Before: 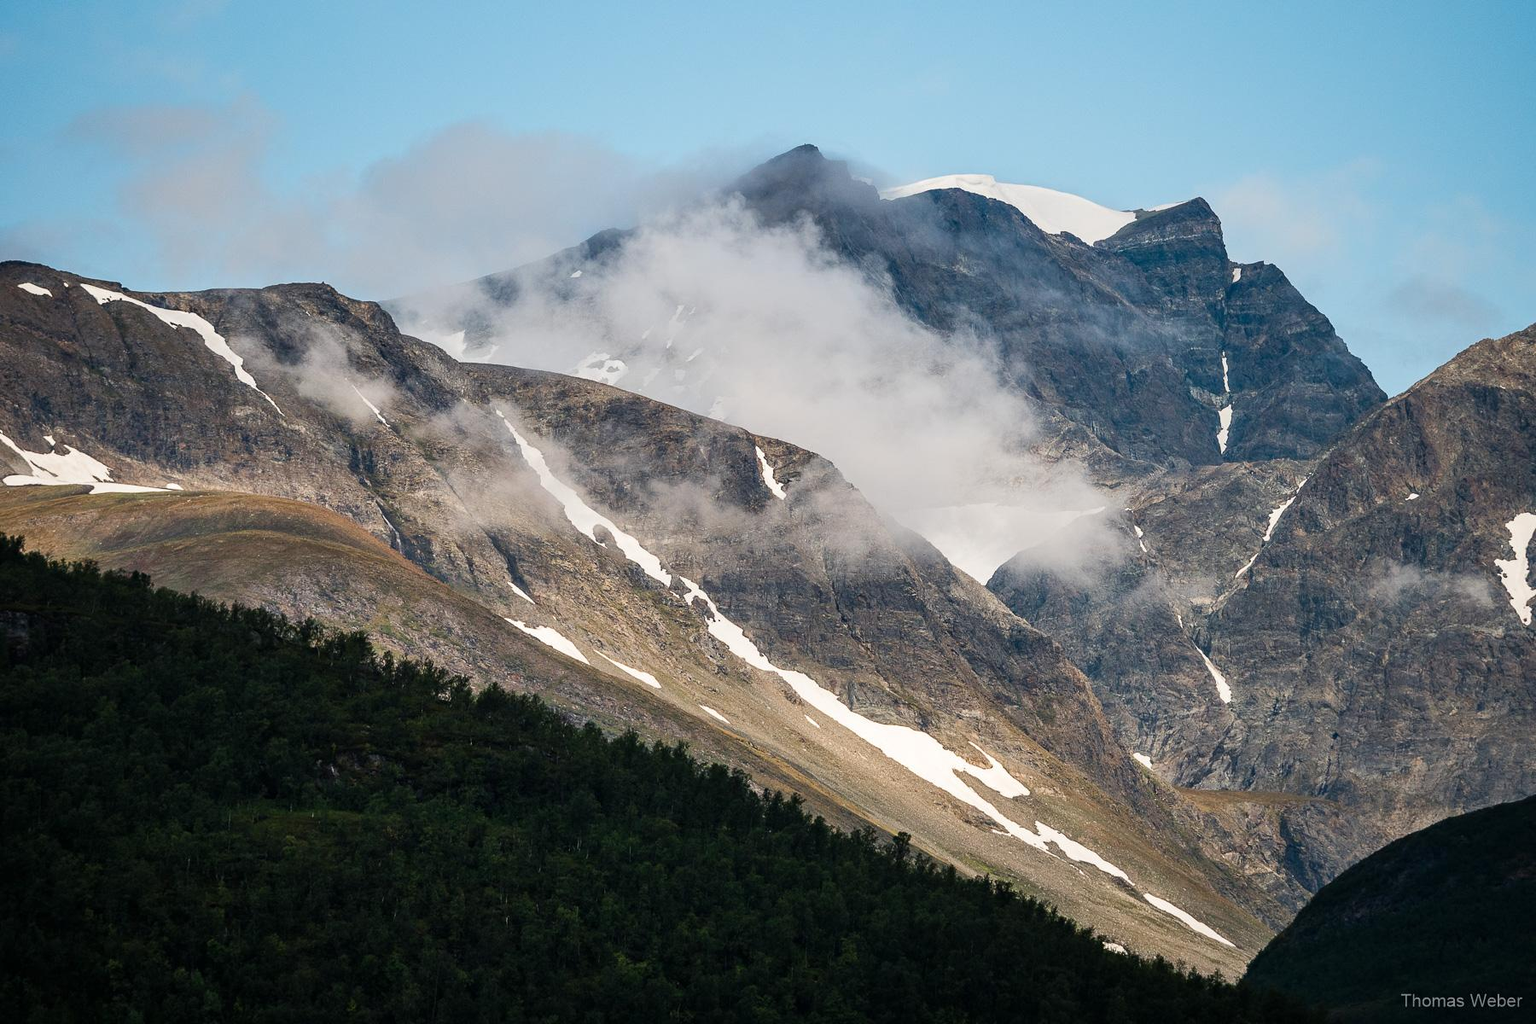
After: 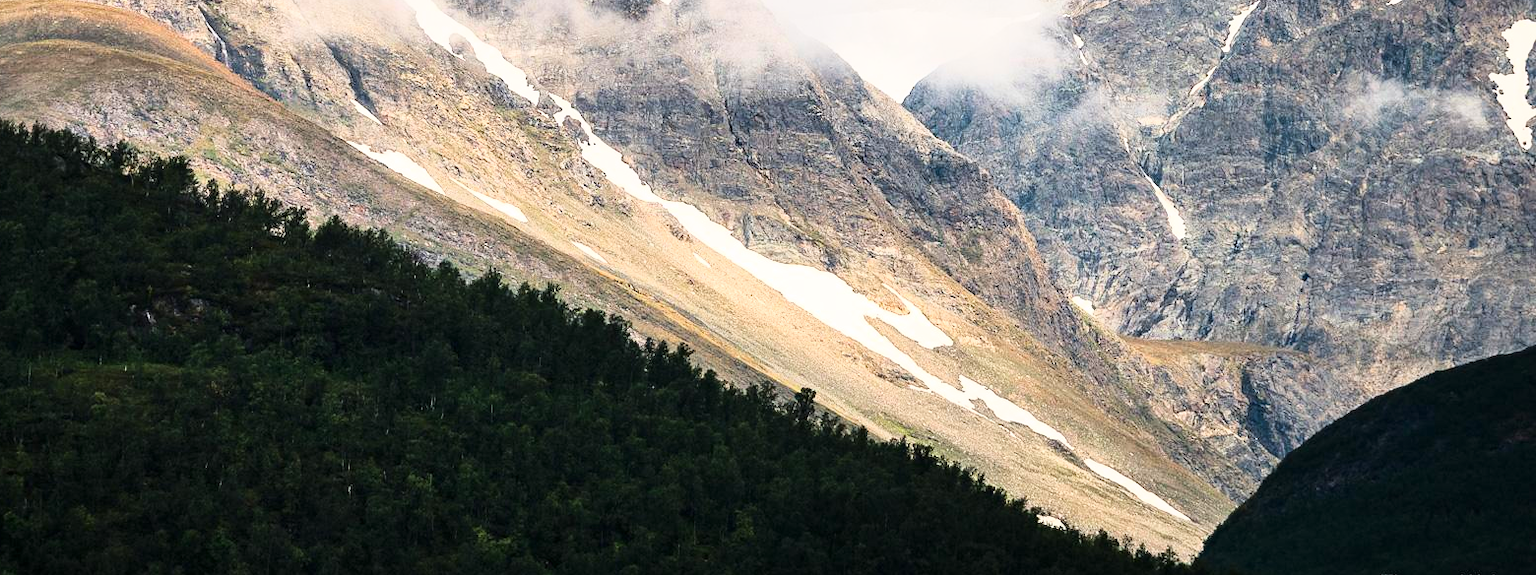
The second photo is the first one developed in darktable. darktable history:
crop and rotate: left 13.288%, top 48.48%, bottom 2.808%
base curve: curves: ch0 [(0, 0) (0.018, 0.026) (0.143, 0.37) (0.33, 0.731) (0.458, 0.853) (0.735, 0.965) (0.905, 0.986) (1, 1)]
